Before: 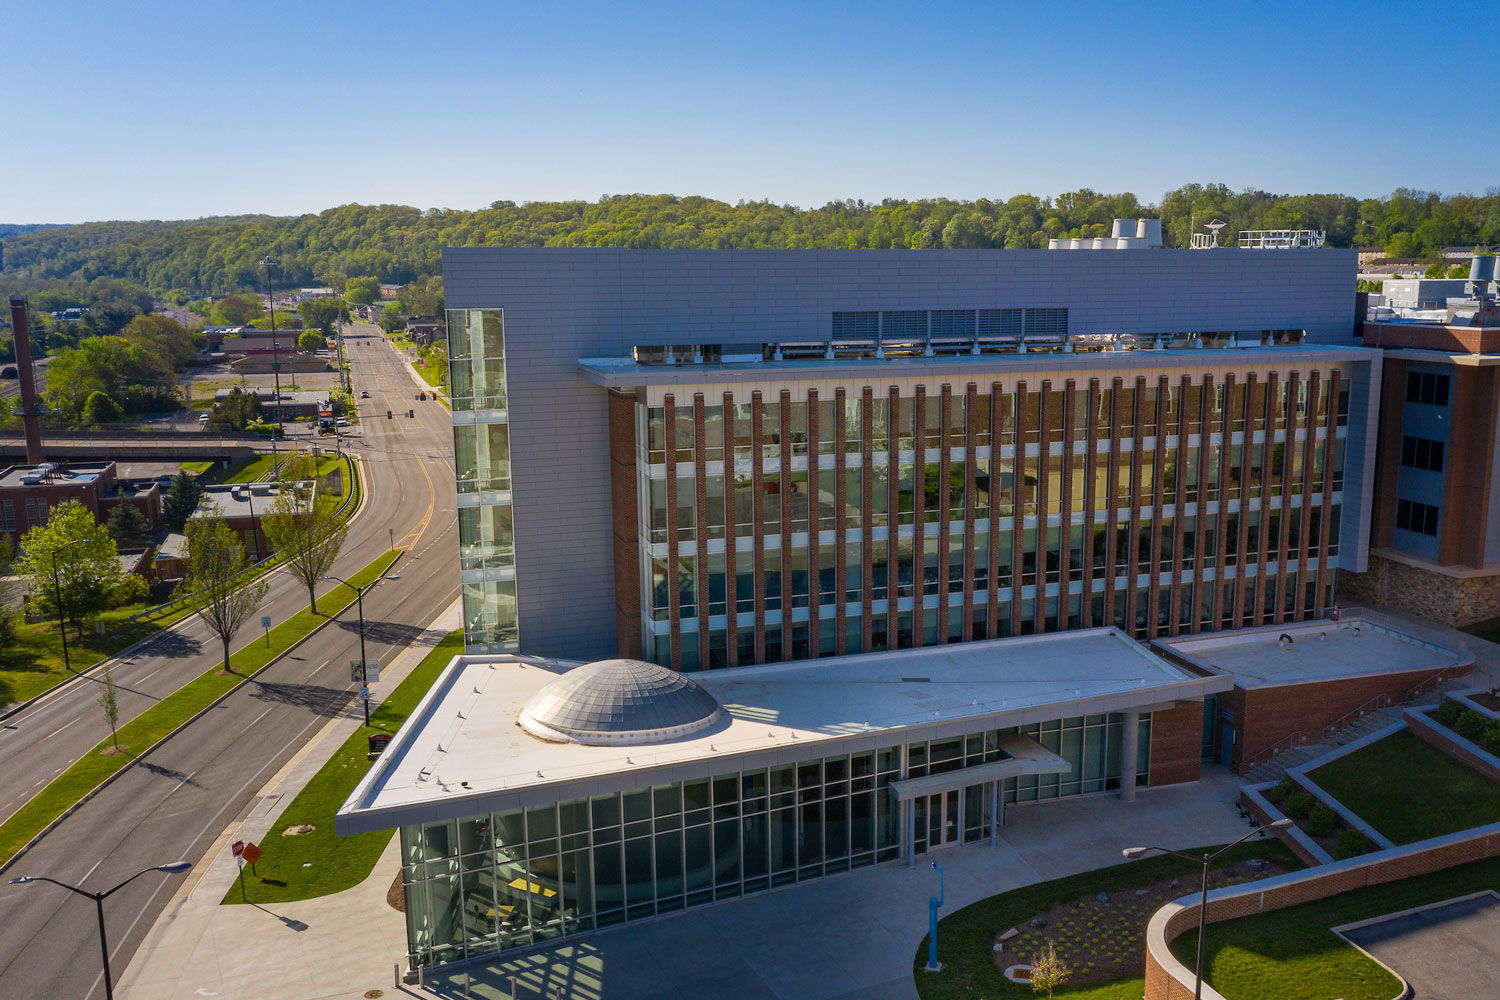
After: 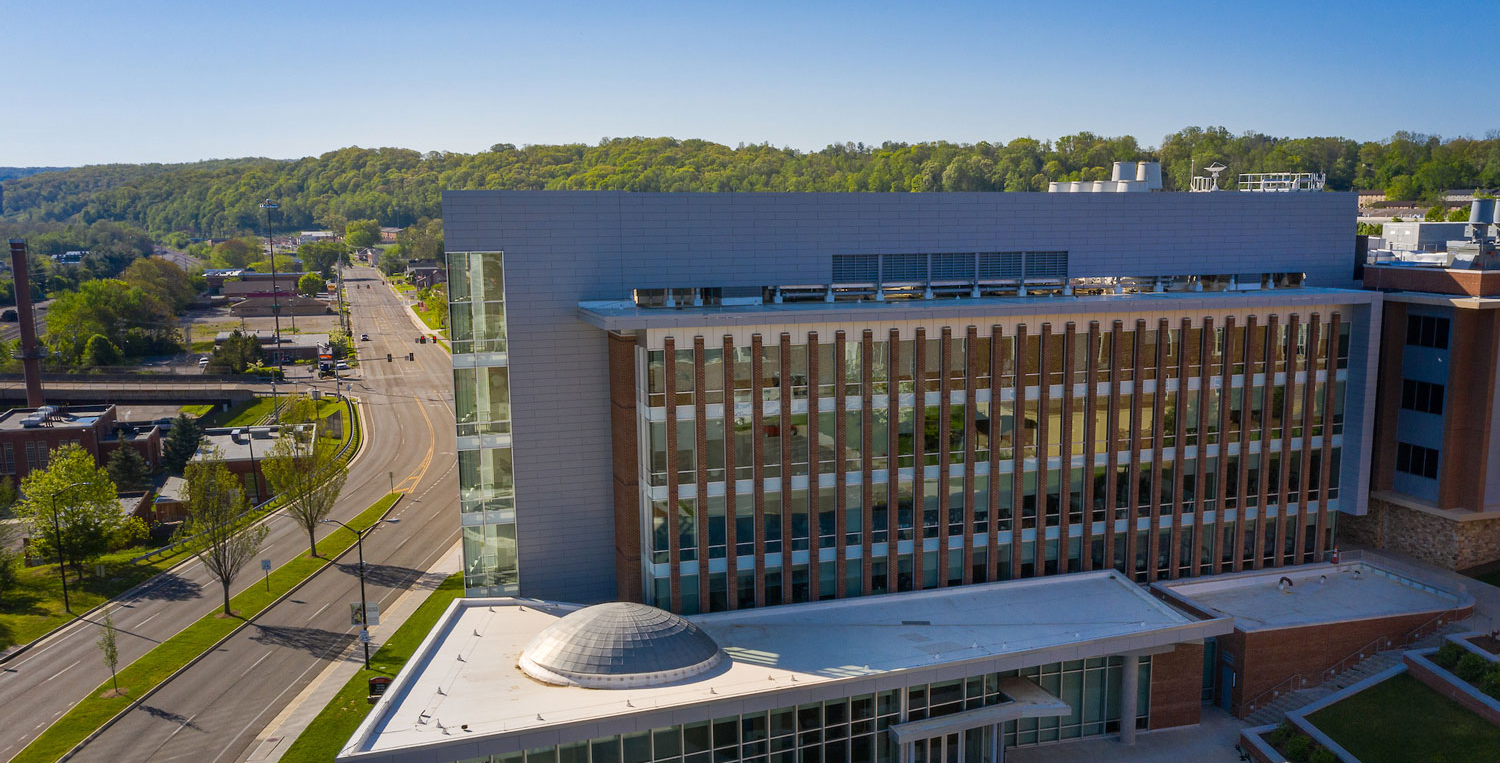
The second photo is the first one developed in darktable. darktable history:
crop: top 5.723%, bottom 17.925%
